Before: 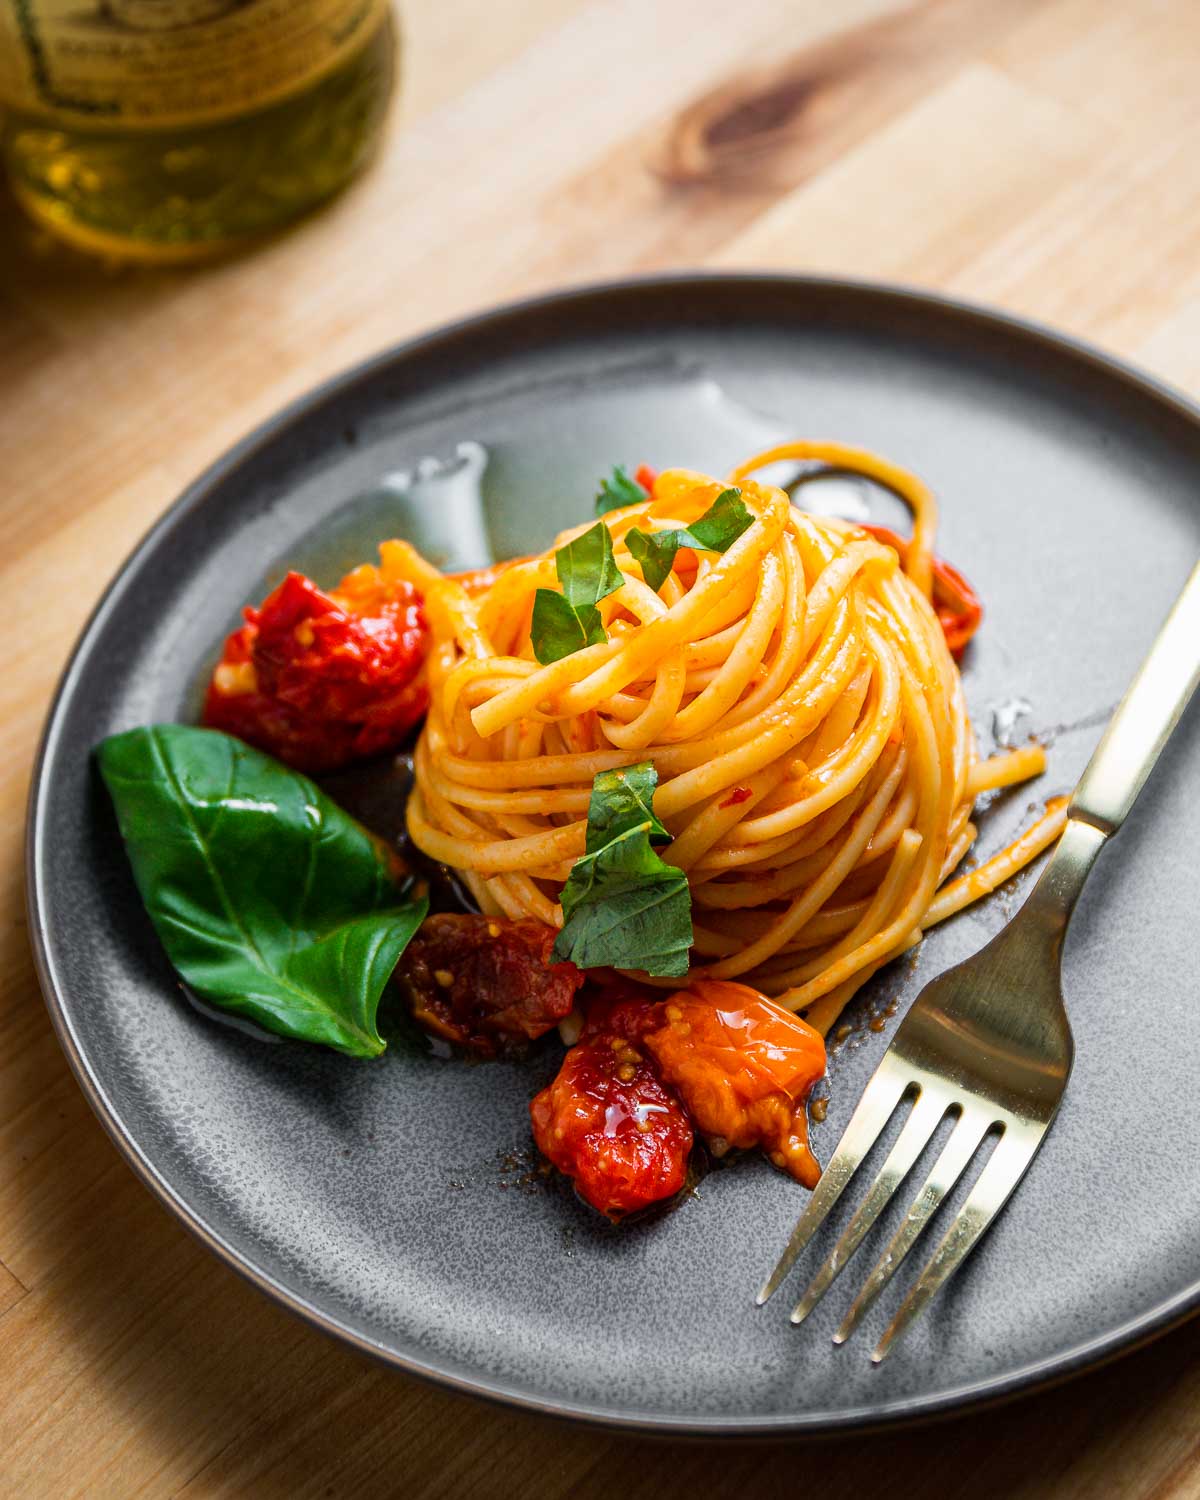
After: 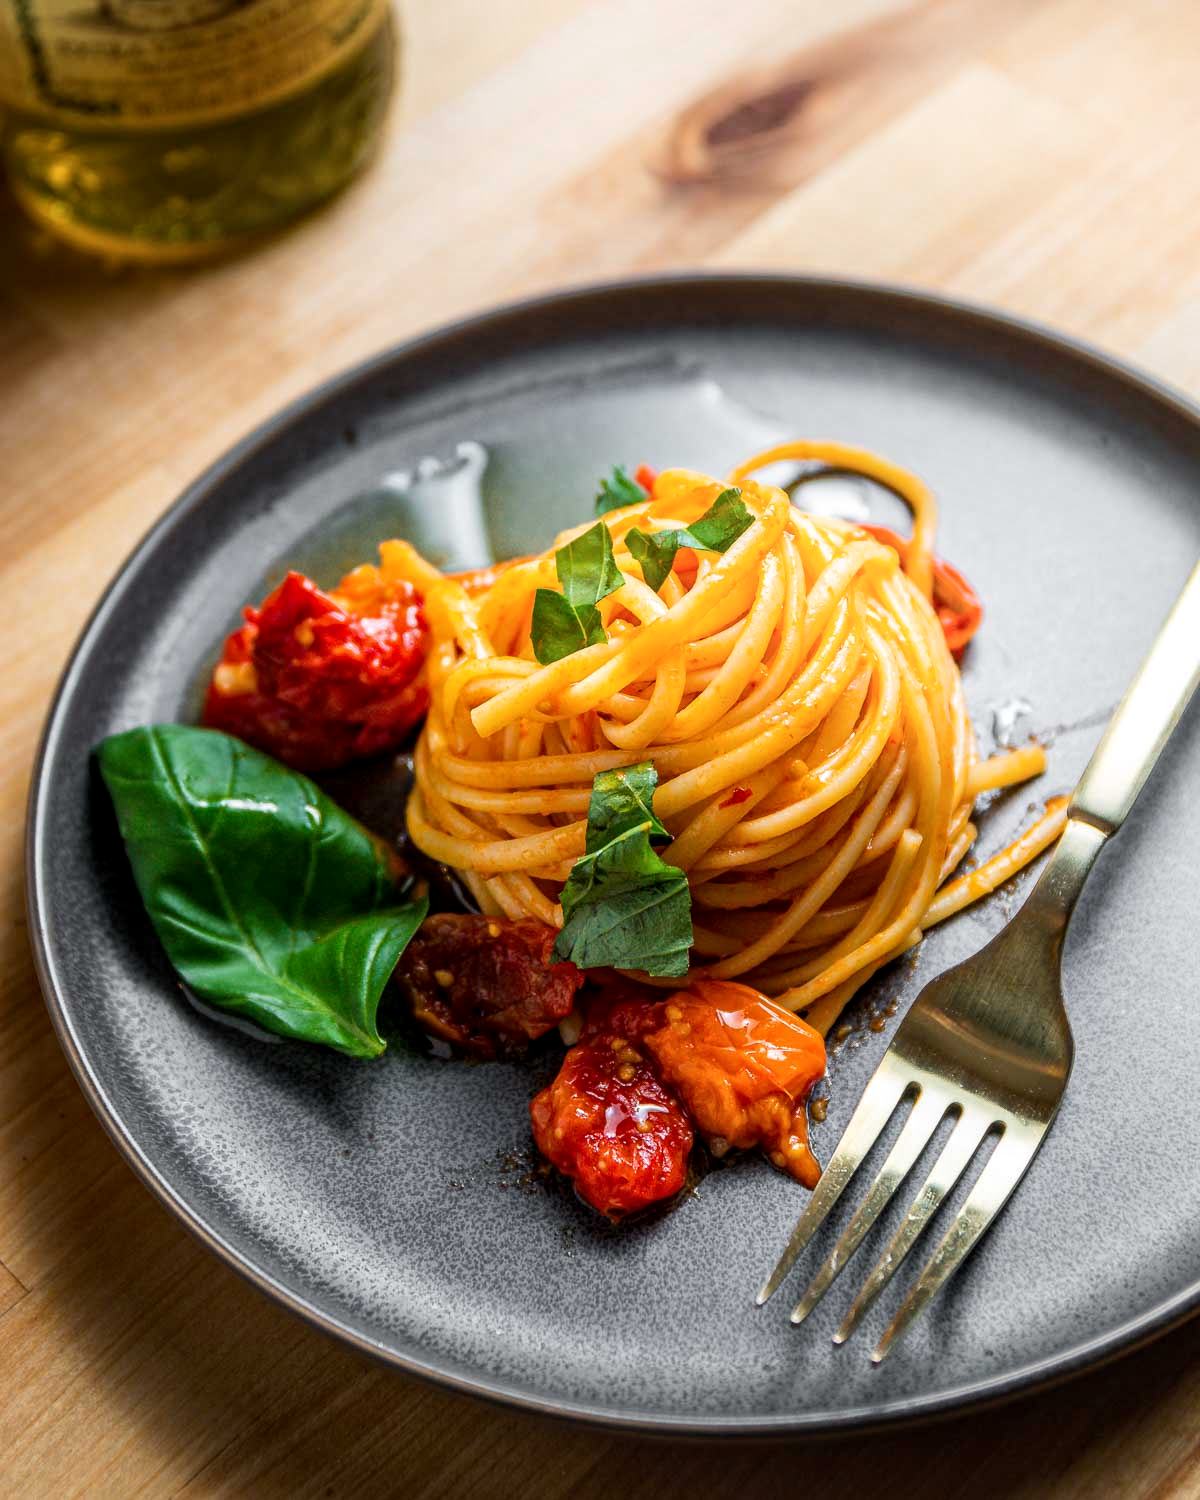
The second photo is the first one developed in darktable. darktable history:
shadows and highlights: shadows -23.6, highlights 47.93, soften with gaussian
local contrast: on, module defaults
